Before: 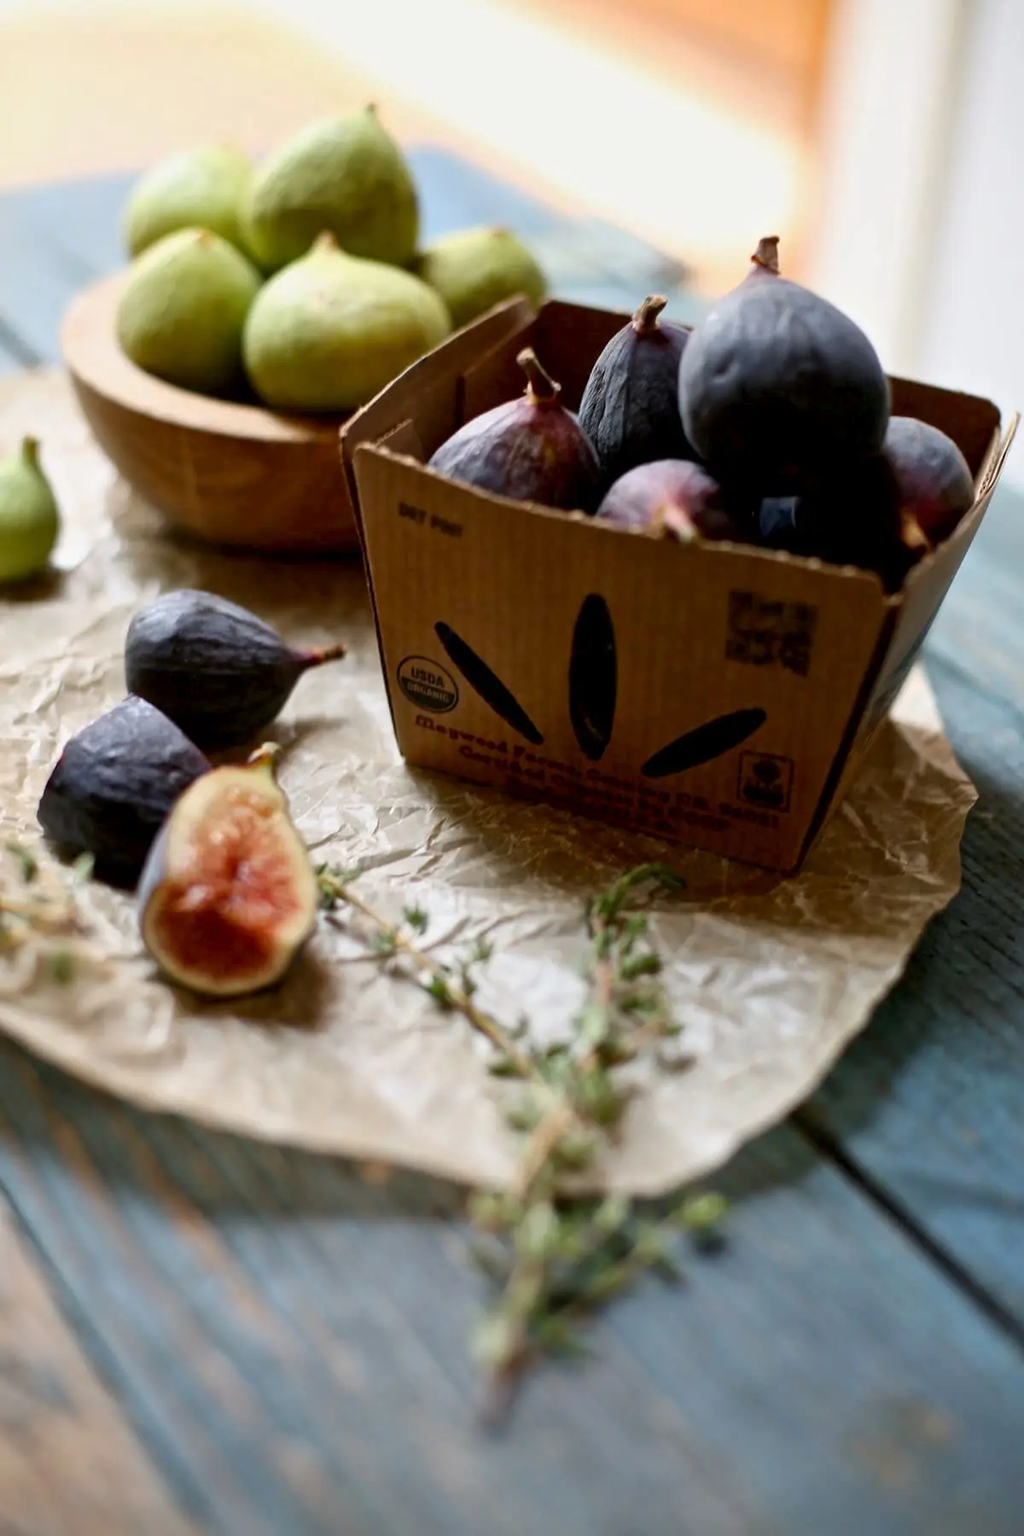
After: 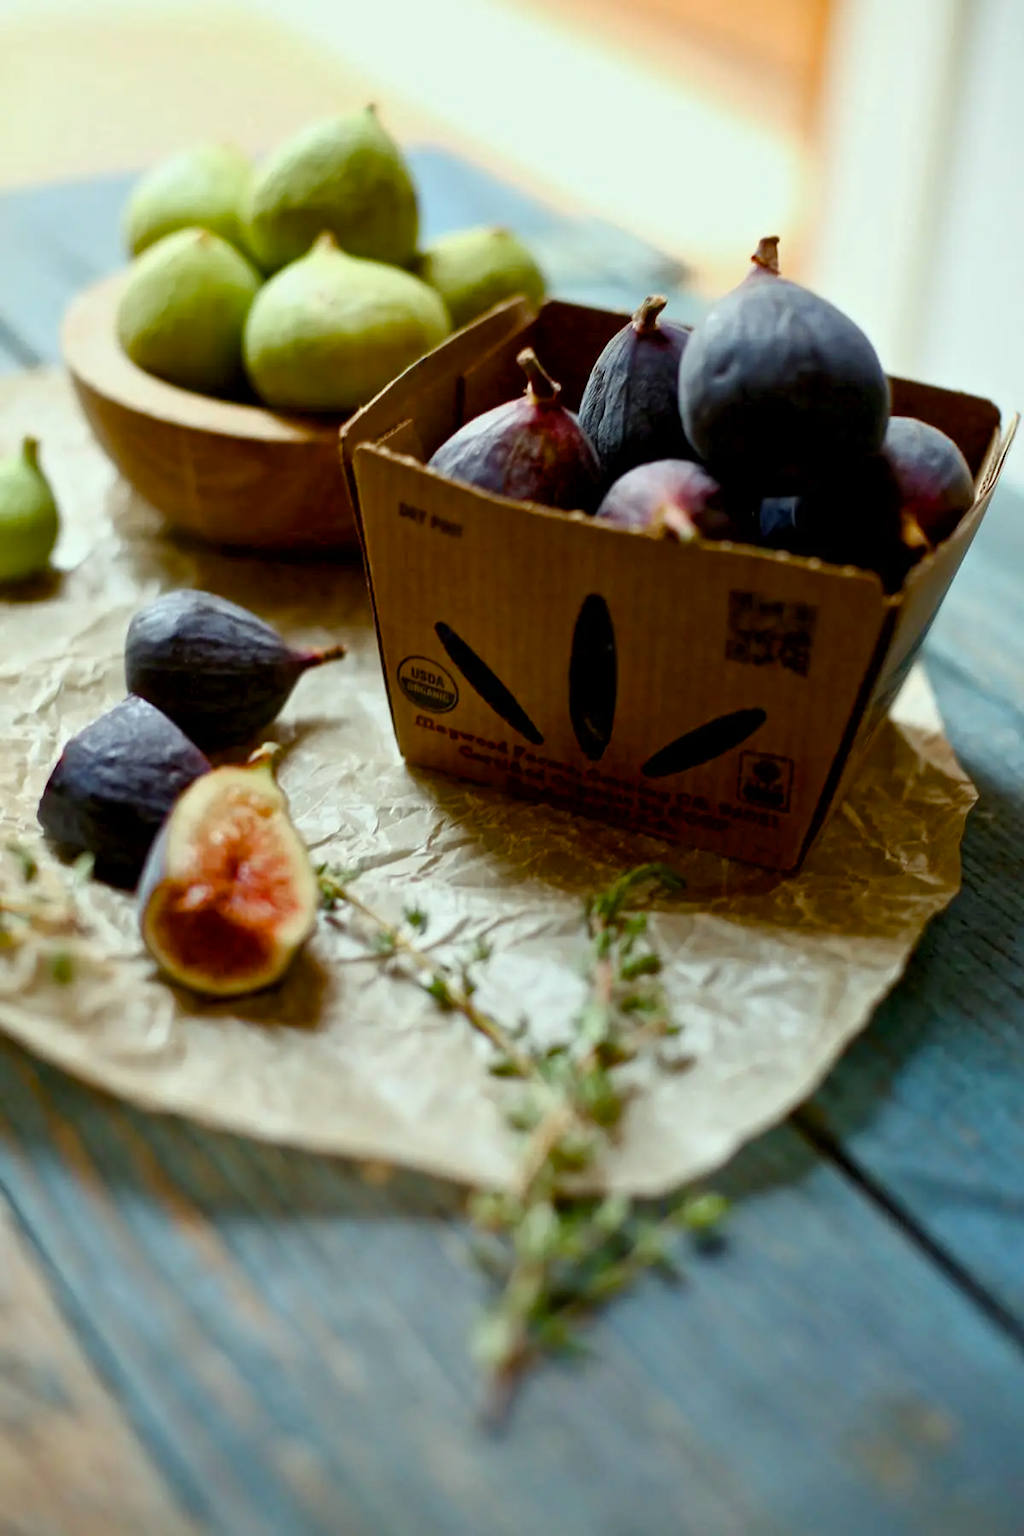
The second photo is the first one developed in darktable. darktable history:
color balance: mode lift, gamma, gain (sRGB)
color correction: highlights a* -8, highlights b* 3.1
color balance rgb: perceptual saturation grading › global saturation 20%, perceptual saturation grading › highlights -25%, perceptual saturation grading › shadows 50%
